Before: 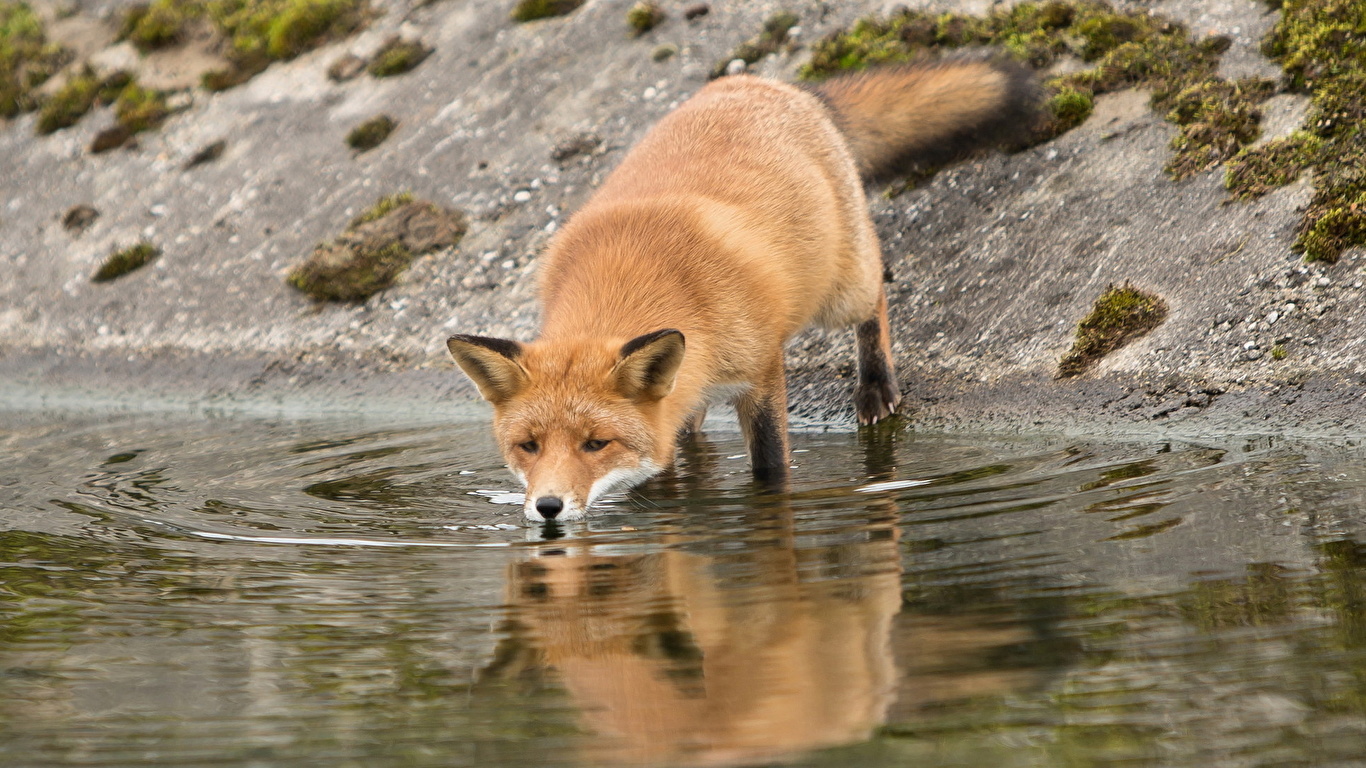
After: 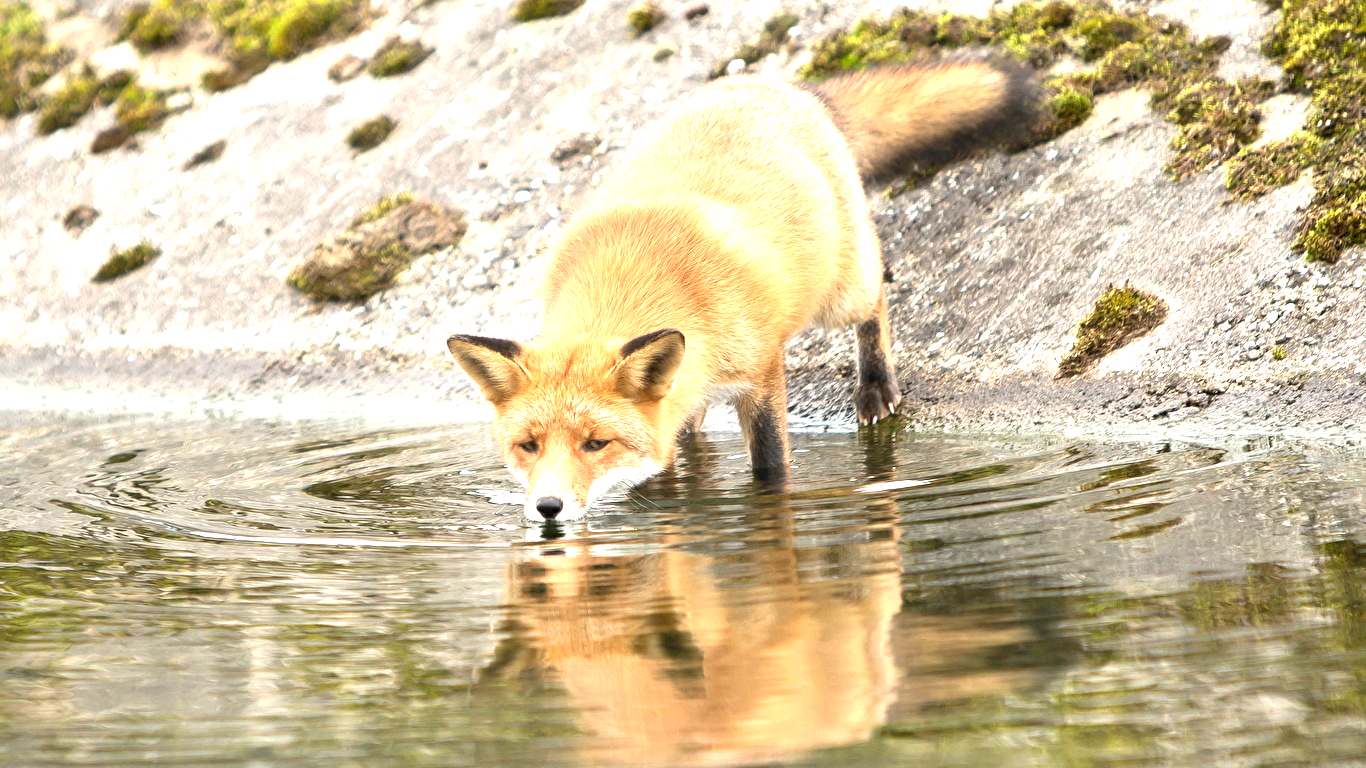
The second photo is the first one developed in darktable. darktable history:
exposure: black level correction 0.001, exposure 1.399 EV, compensate exposure bias true, compensate highlight preservation false
